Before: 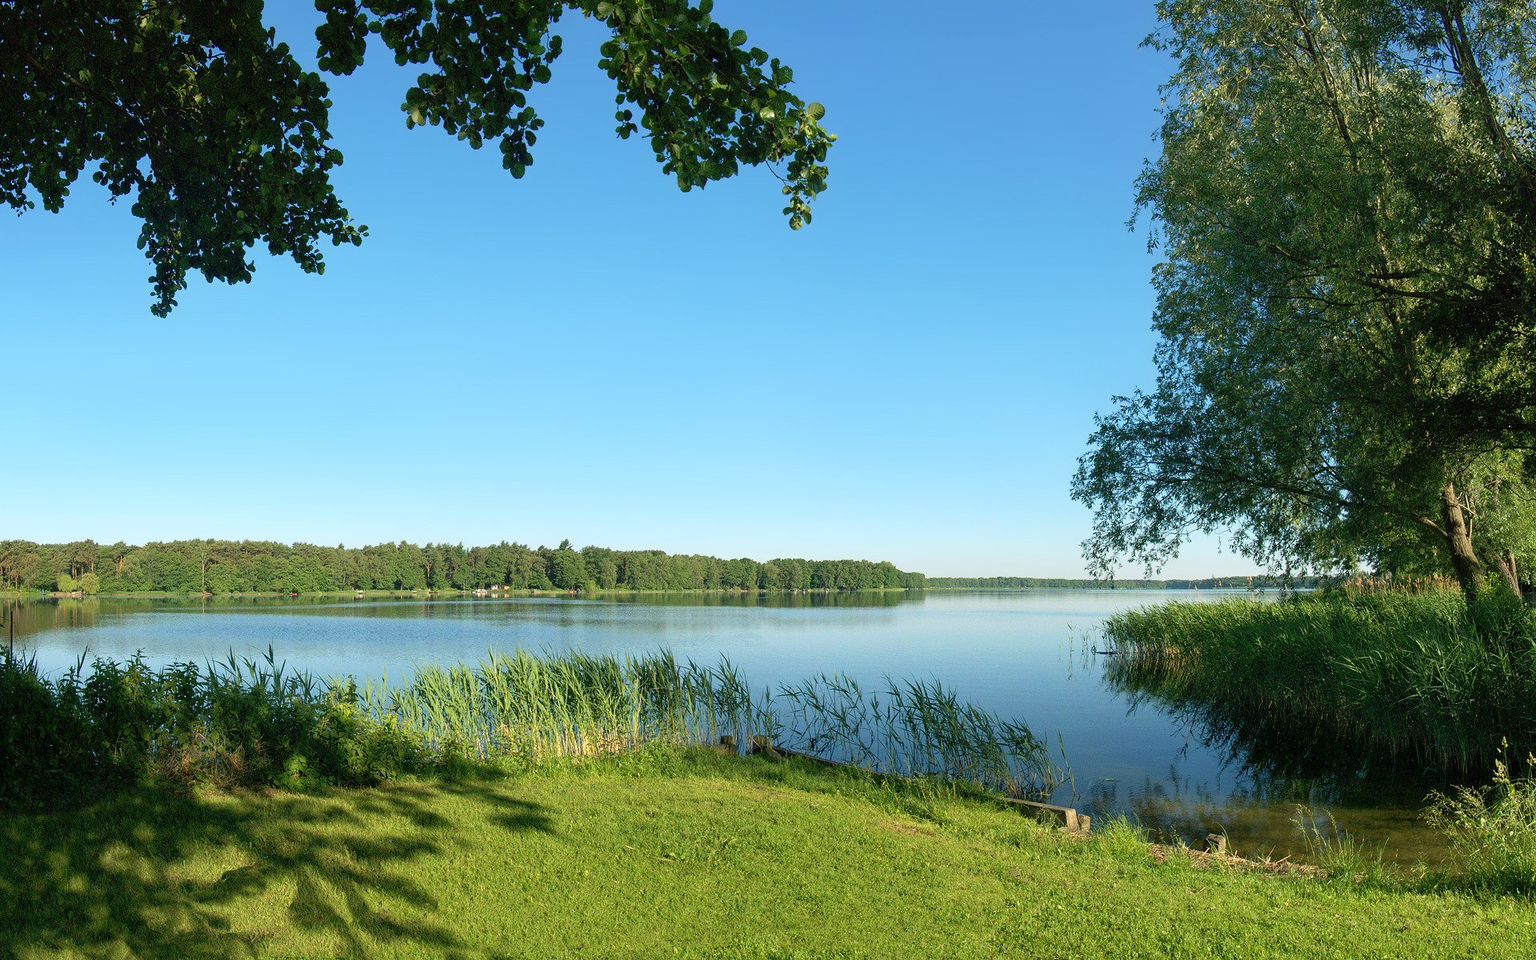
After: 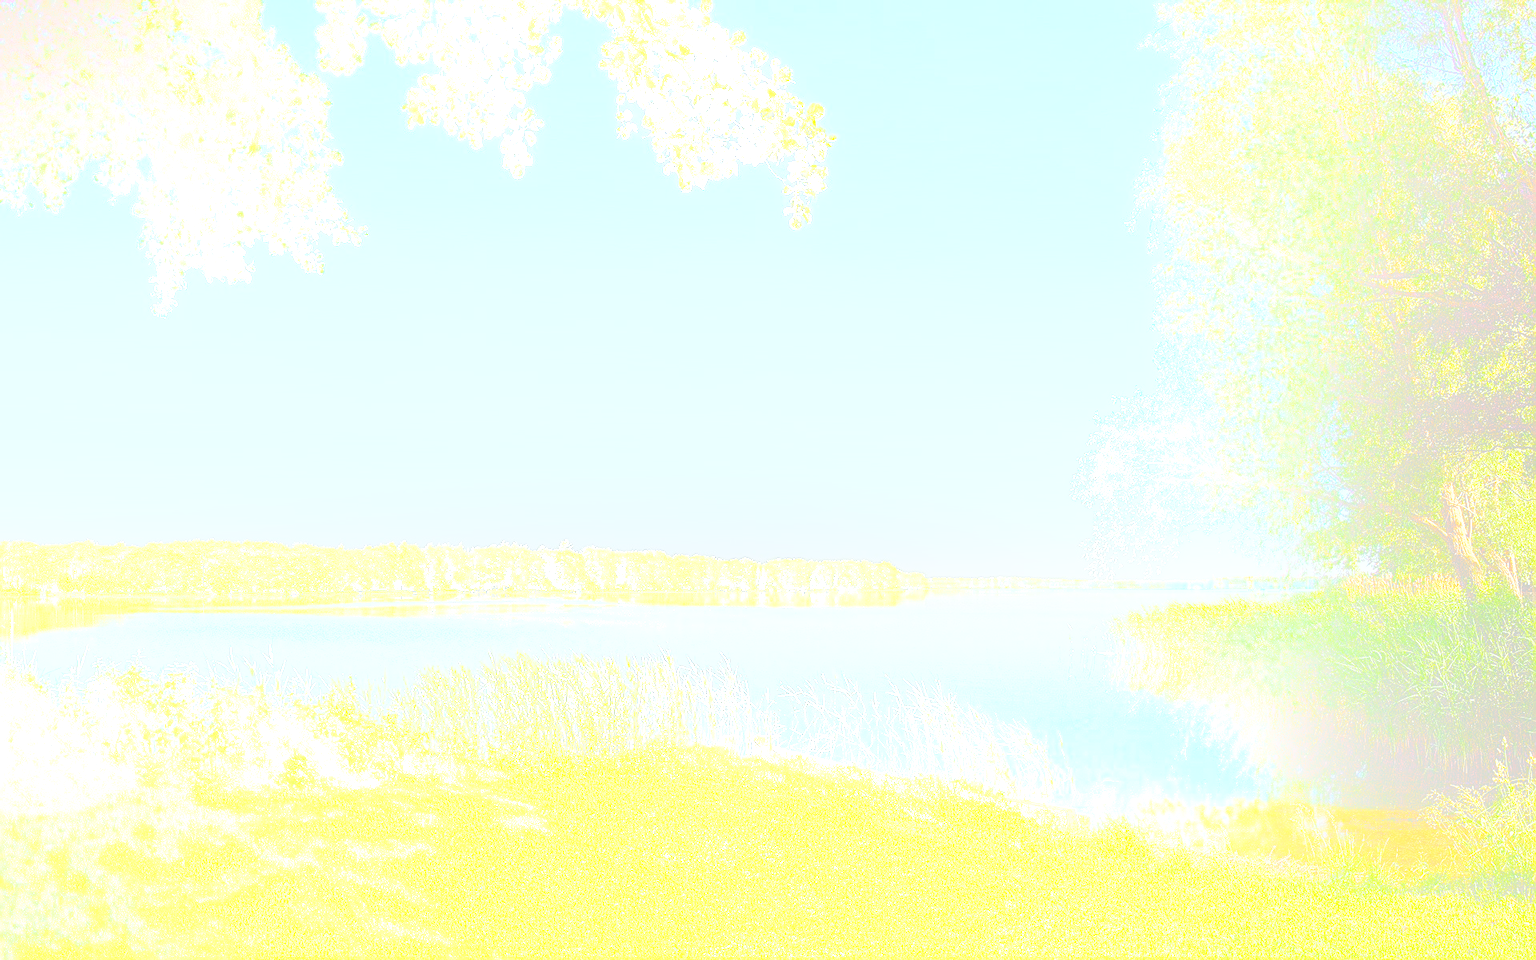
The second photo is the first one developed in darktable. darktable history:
white balance: red 0.974, blue 1.044
bloom: size 70%, threshold 25%, strength 70%
sharpen: radius 1.4, amount 1.25, threshold 0.7
contrast brightness saturation: contrast 0.1, brightness 0.02, saturation 0.02
base curve: curves: ch0 [(0, 0) (0.028, 0.03) (0.121, 0.232) (0.46, 0.748) (0.859, 0.968) (1, 1)], preserve colors none
rgb levels: mode RGB, independent channels, levels [[0, 0.474, 1], [0, 0.5, 1], [0, 0.5, 1]]
exposure: black level correction 0, exposure 1.1 EV, compensate highlight preservation false
haze removal: strength 0.29, distance 0.25, compatibility mode true, adaptive false
